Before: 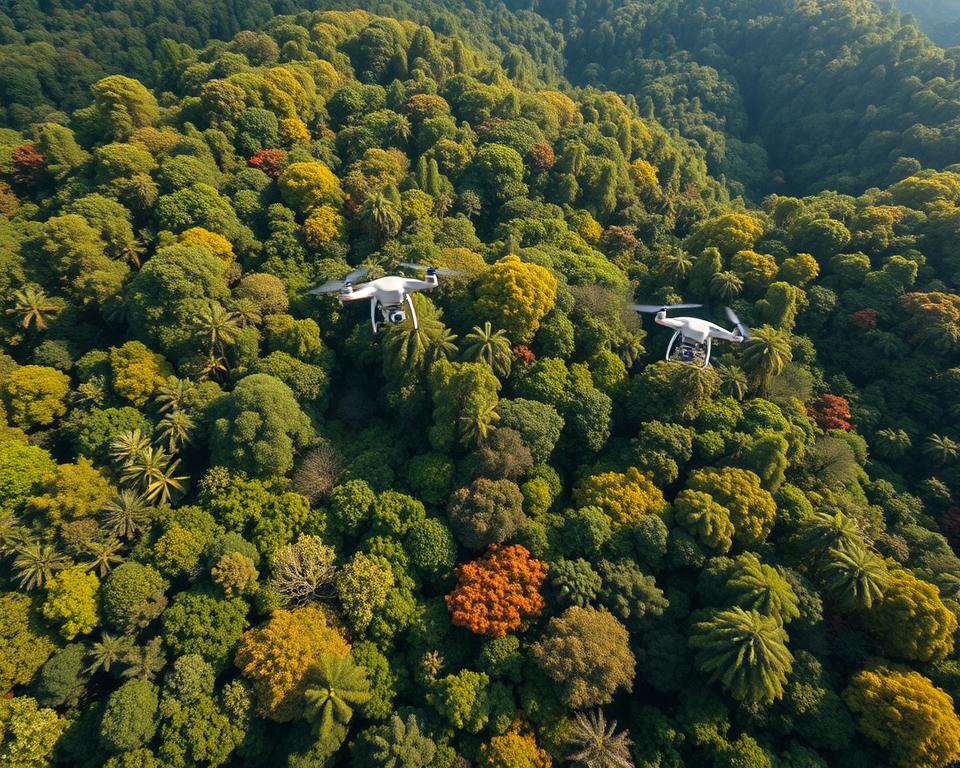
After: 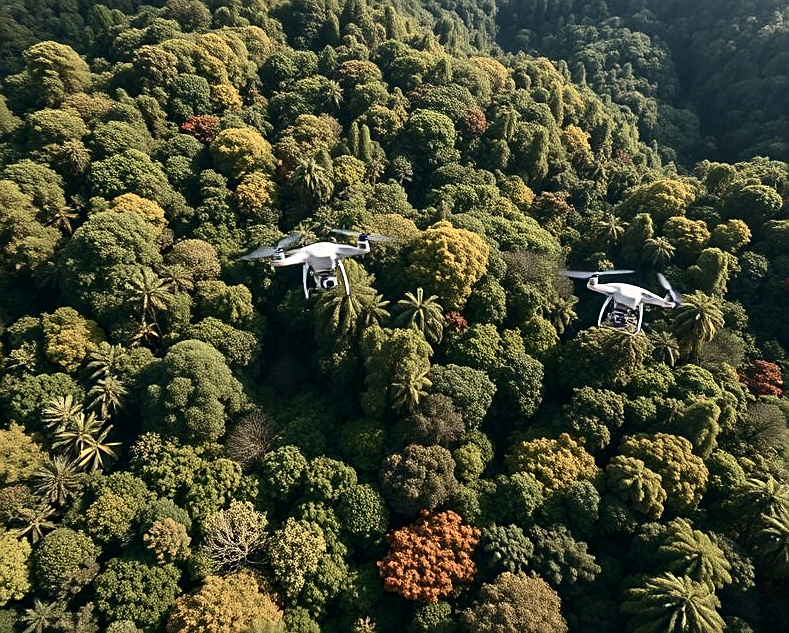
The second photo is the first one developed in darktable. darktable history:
contrast brightness saturation: contrast 0.252, saturation -0.325
sharpen: on, module defaults
crop and rotate: left 7.165%, top 4.522%, right 10.558%, bottom 12.999%
